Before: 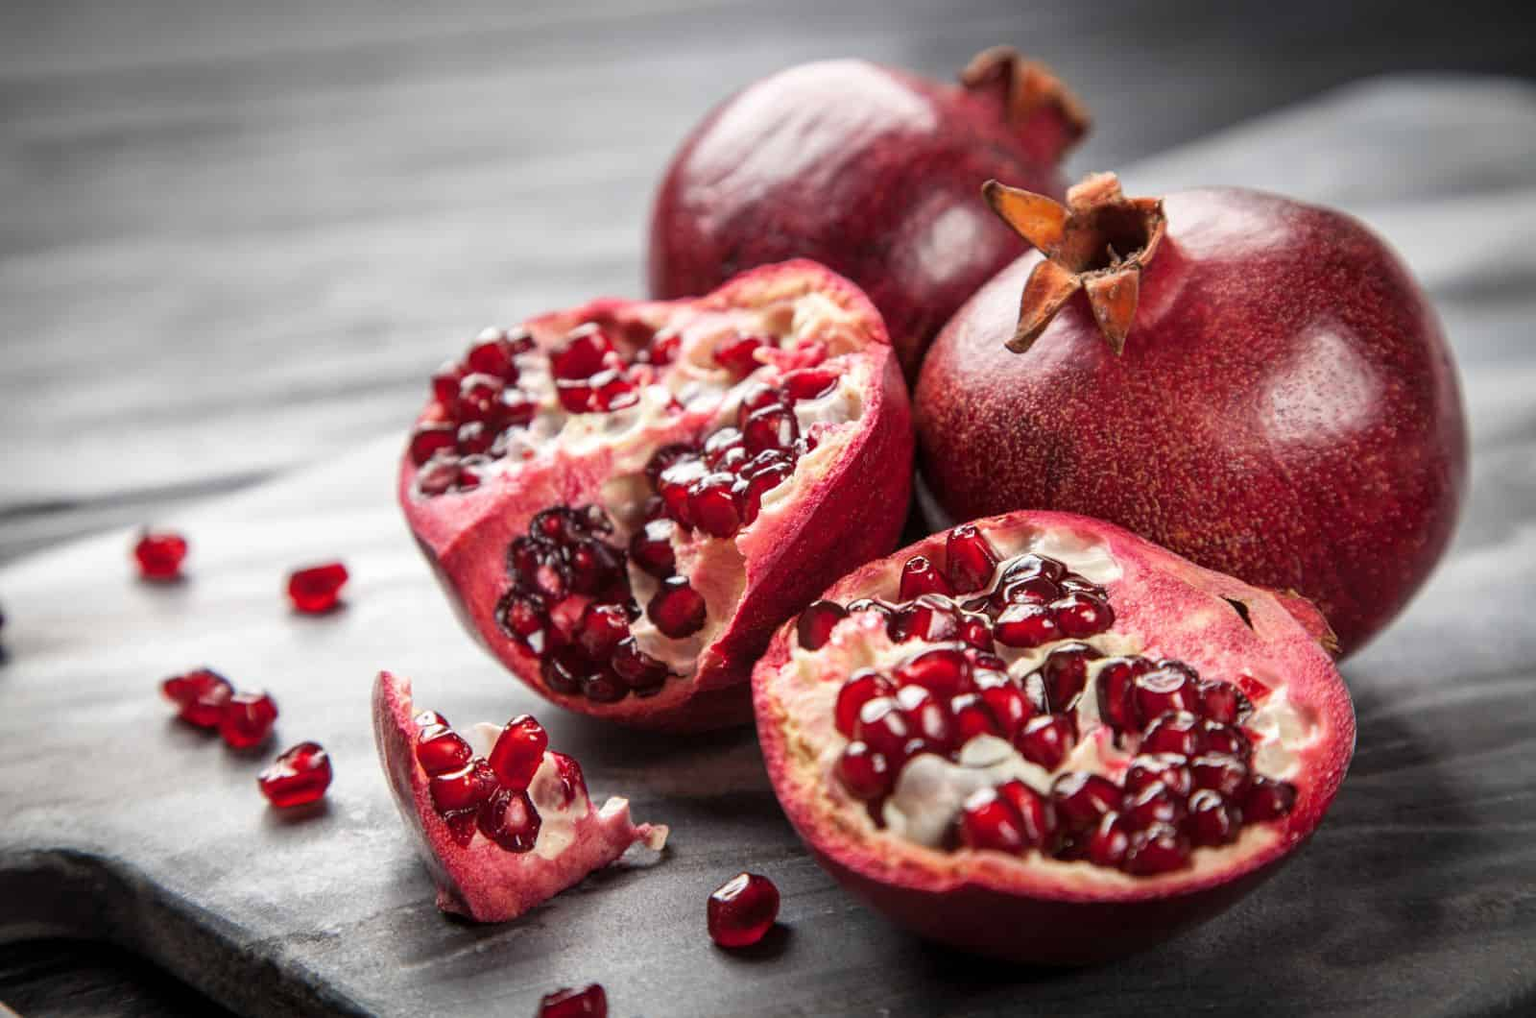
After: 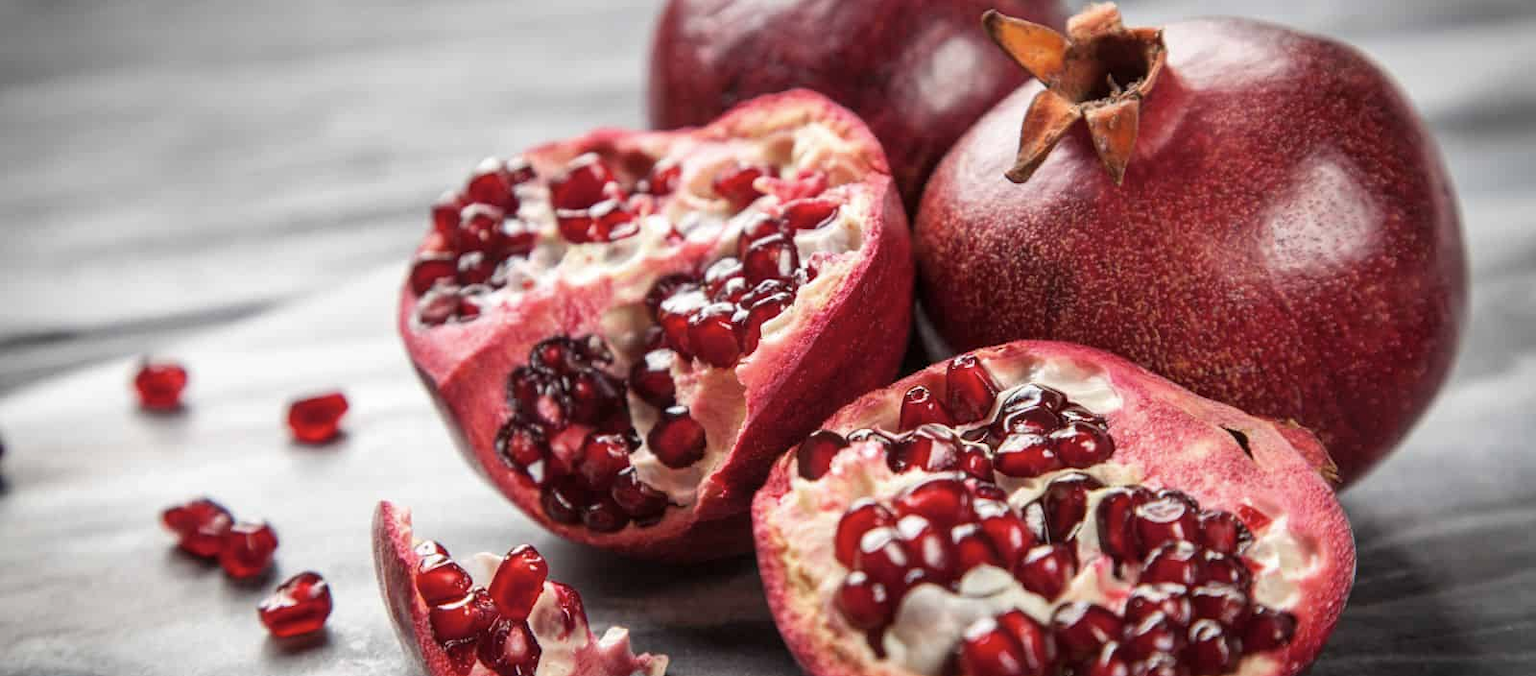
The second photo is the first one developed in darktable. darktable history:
crop: top 16.727%, bottom 16.727%
contrast brightness saturation: saturation -0.1
